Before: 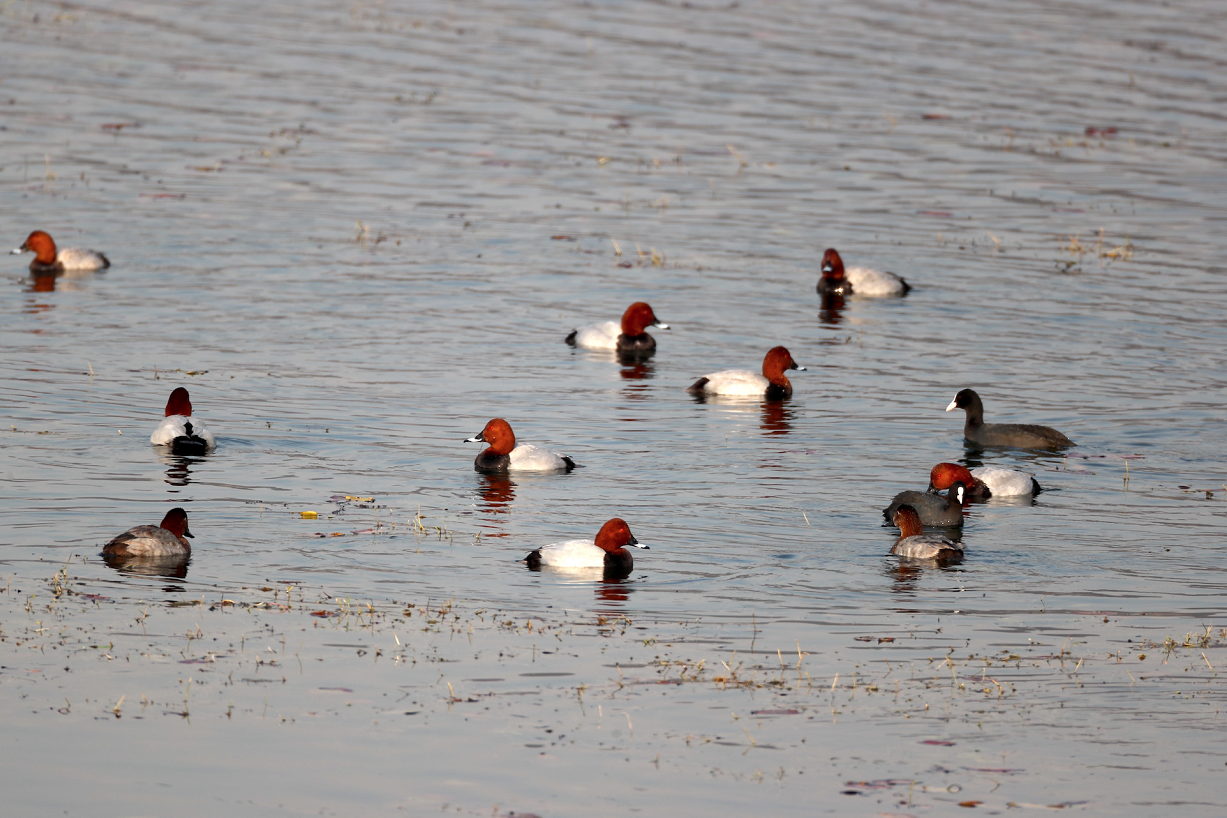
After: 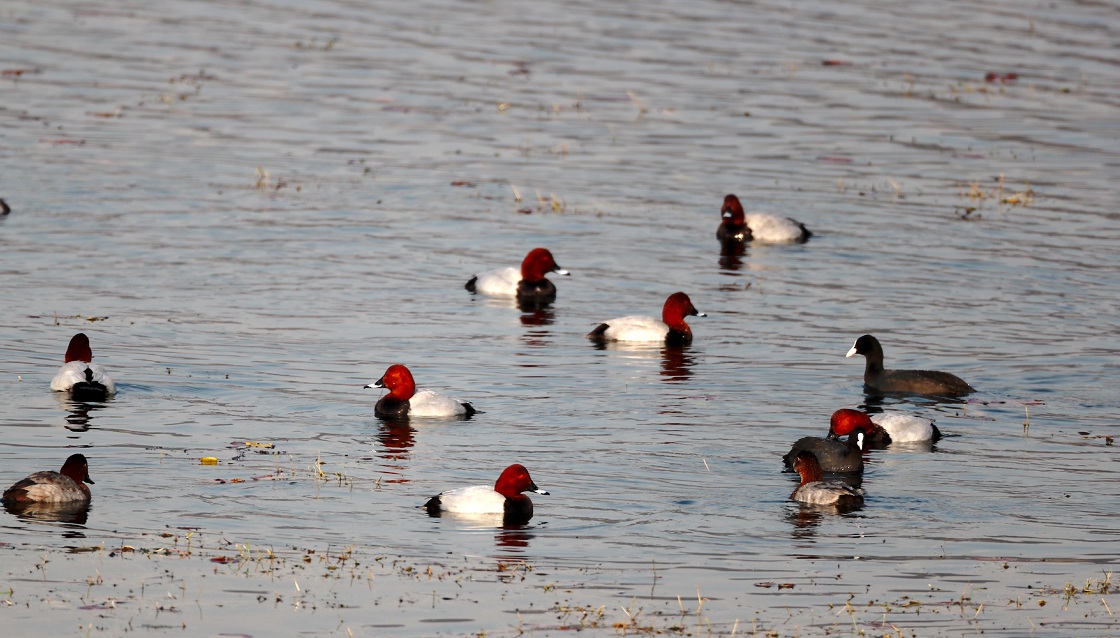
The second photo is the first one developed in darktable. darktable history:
crop: left 8.155%, top 6.611%, bottom 15.385%
base curve: curves: ch0 [(0, 0) (0.073, 0.04) (0.157, 0.139) (0.492, 0.492) (0.758, 0.758) (1, 1)], preserve colors none
